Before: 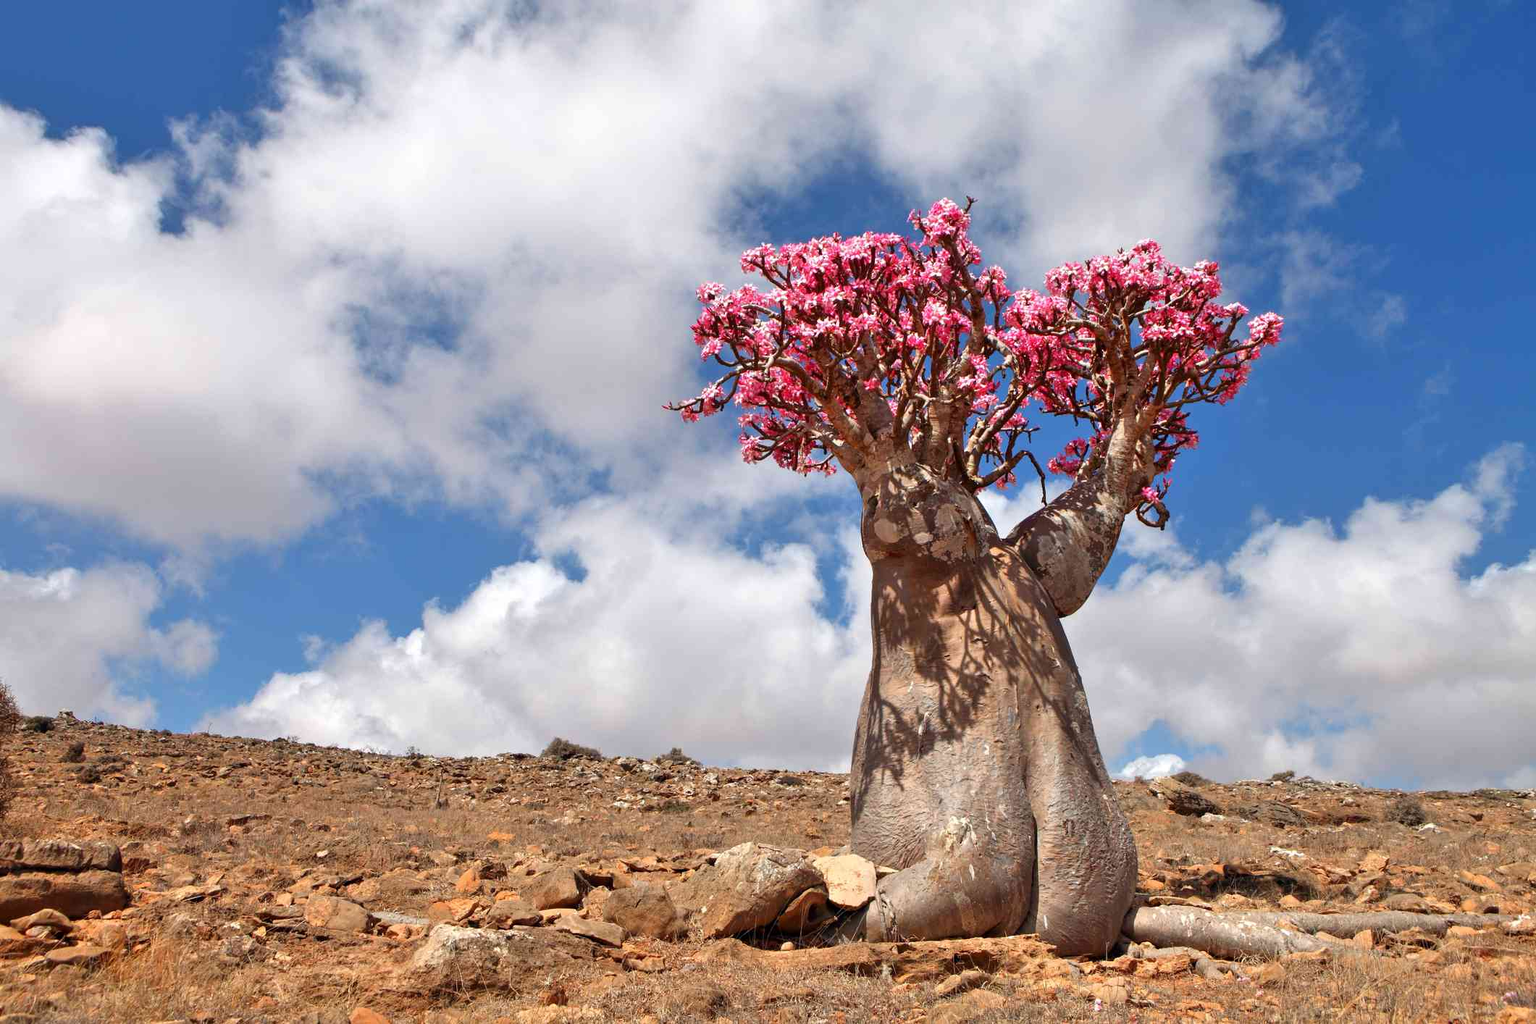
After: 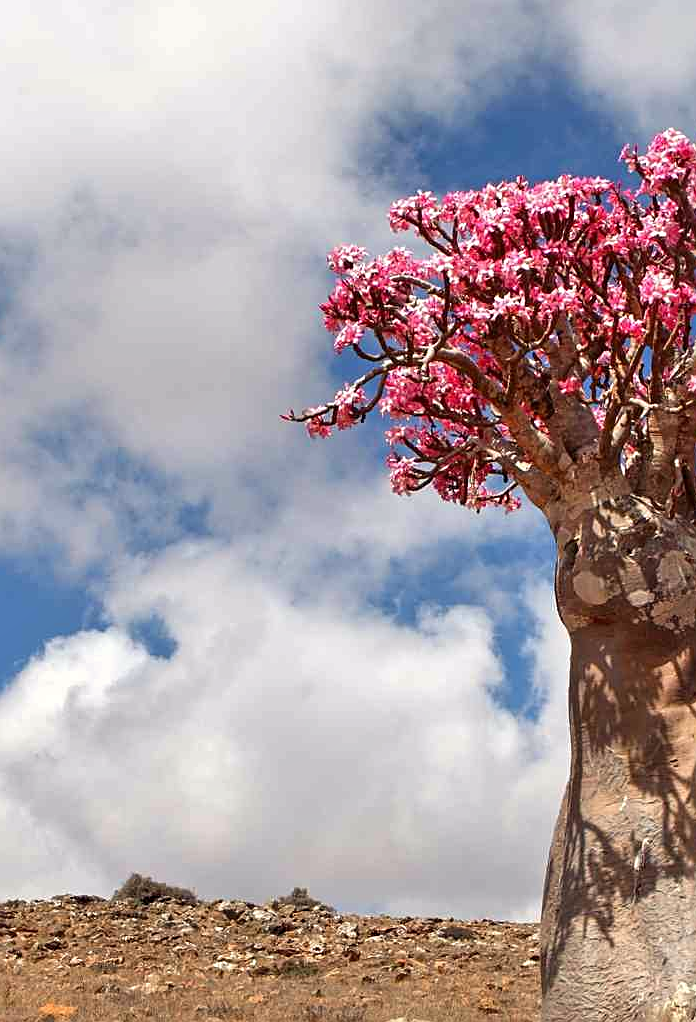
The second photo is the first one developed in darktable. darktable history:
sharpen: on, module defaults
color correction: highlights b* 2.94
crop and rotate: left 29.912%, top 10.294%, right 37.266%, bottom 17.358%
shadows and highlights: shadows 36.83, highlights -26.83, soften with gaussian
